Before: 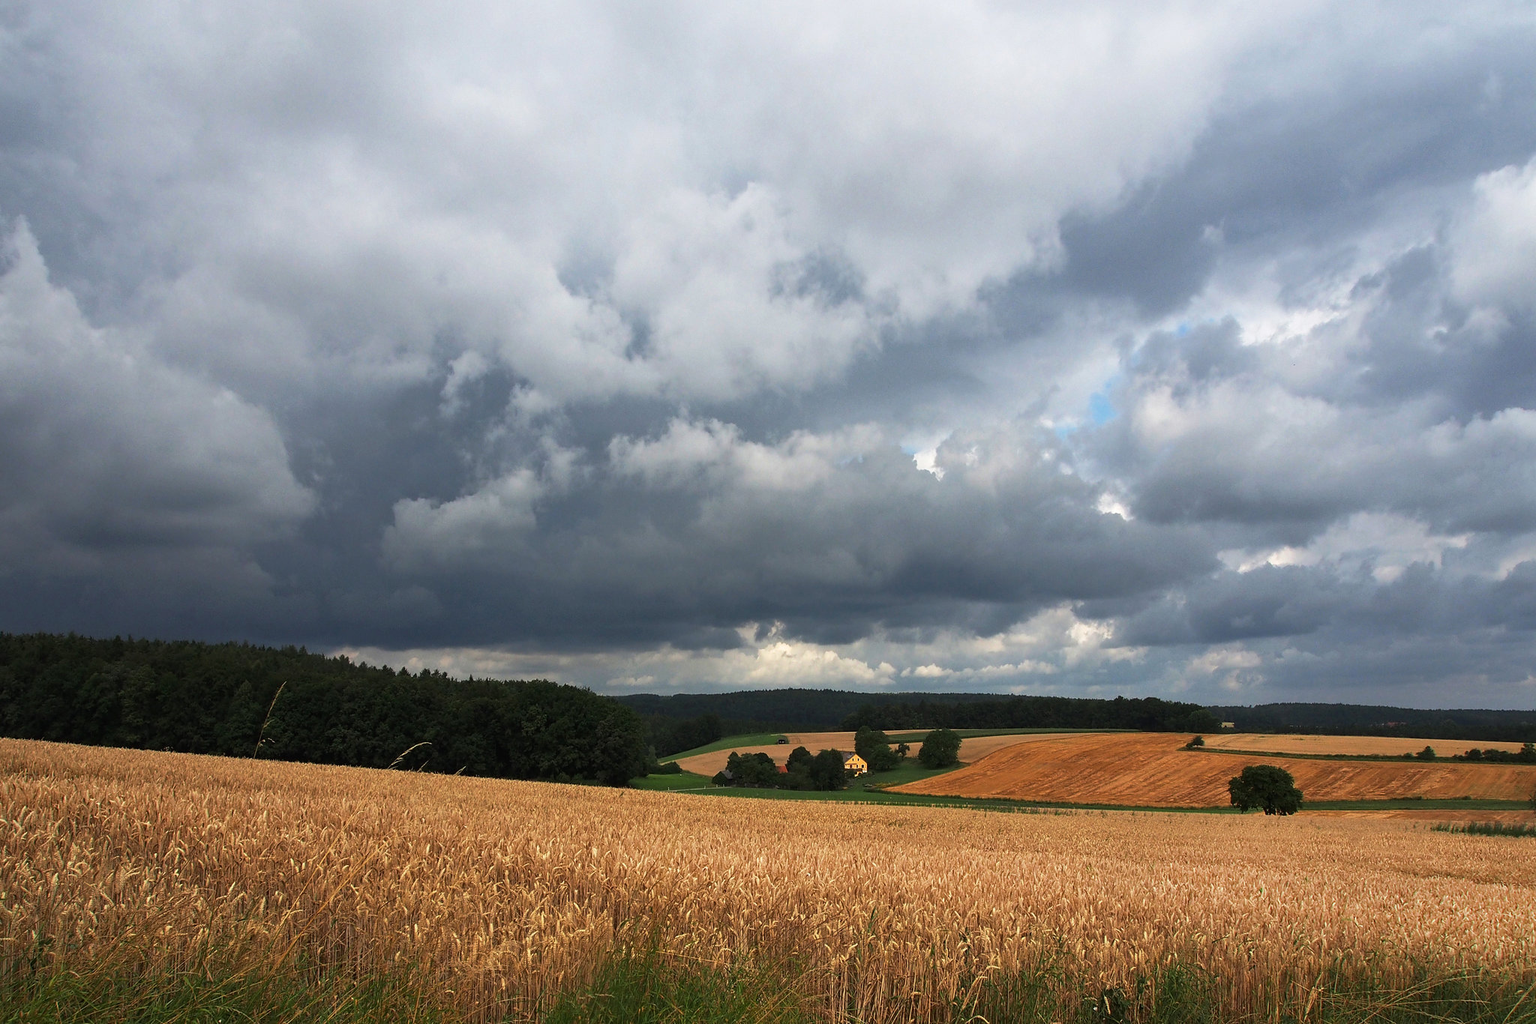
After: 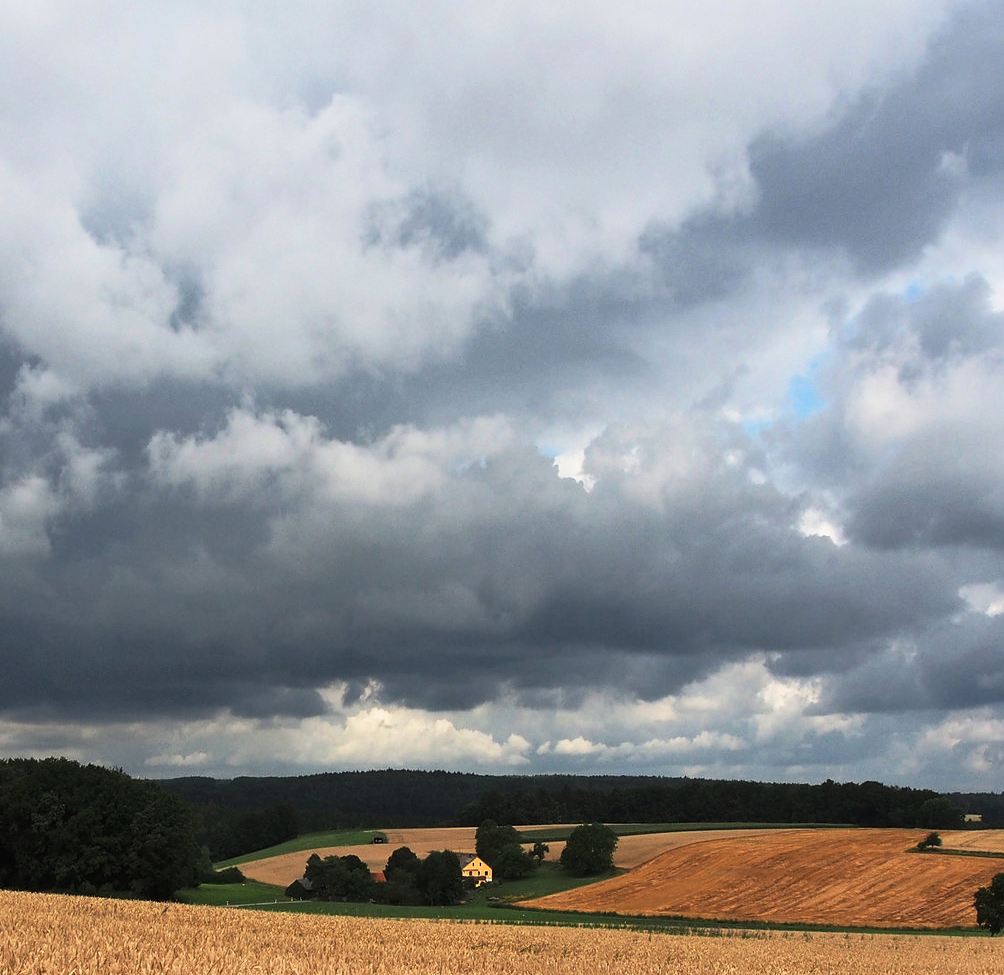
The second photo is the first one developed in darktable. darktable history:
contrast brightness saturation: contrast 0.046, brightness 0.069, saturation 0.012
crop: left 32.467%, top 10.975%, right 18.468%, bottom 17.605%
tone curve: curves: ch0 [(0.016, 0.011) (0.204, 0.146) (0.515, 0.476) (0.78, 0.795) (1, 0.981)], color space Lab, linked channels, preserve colors none
